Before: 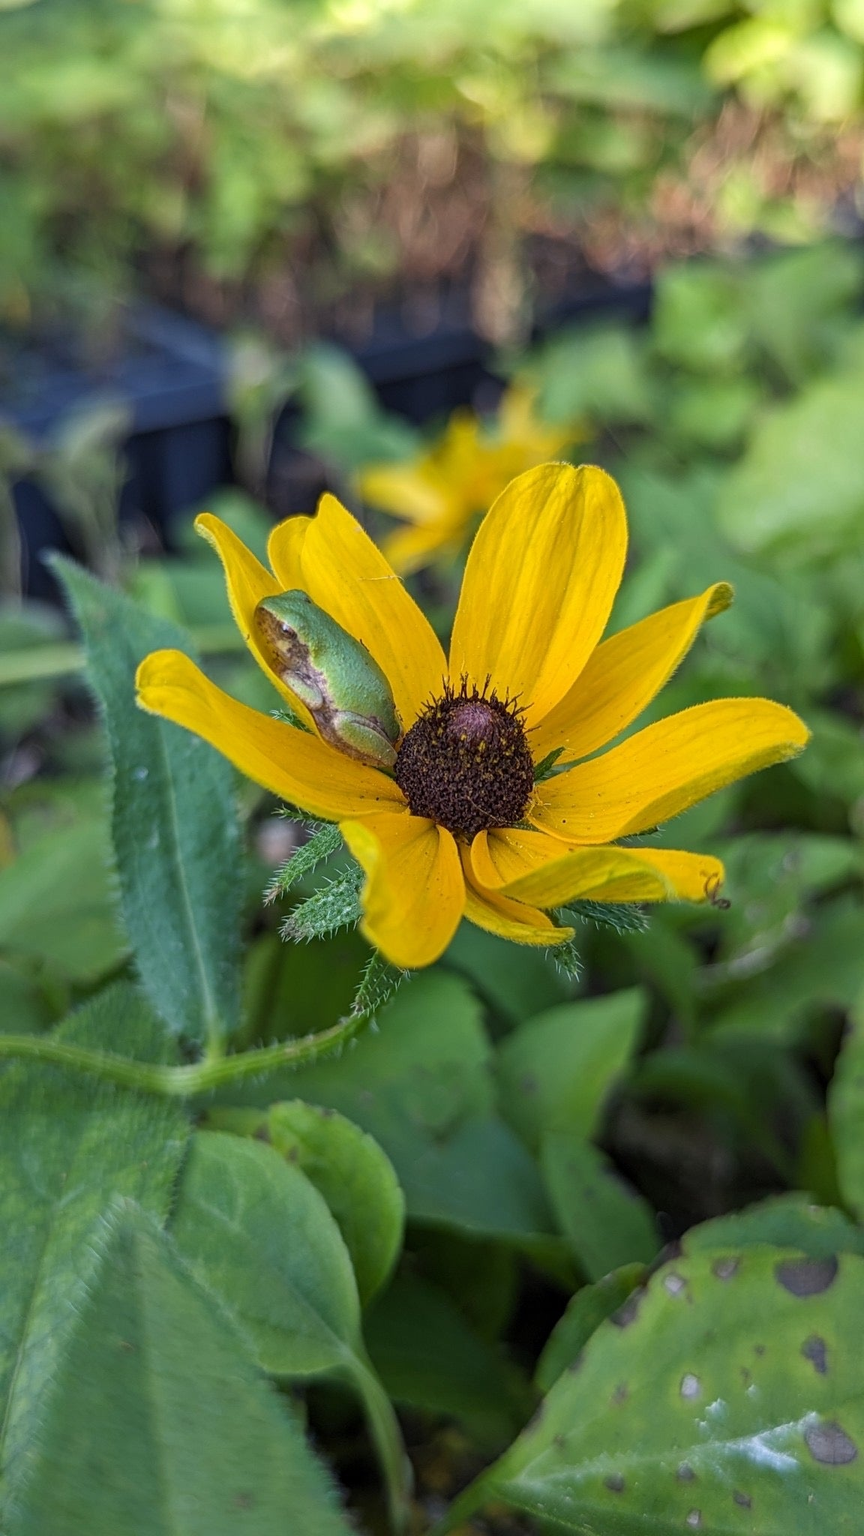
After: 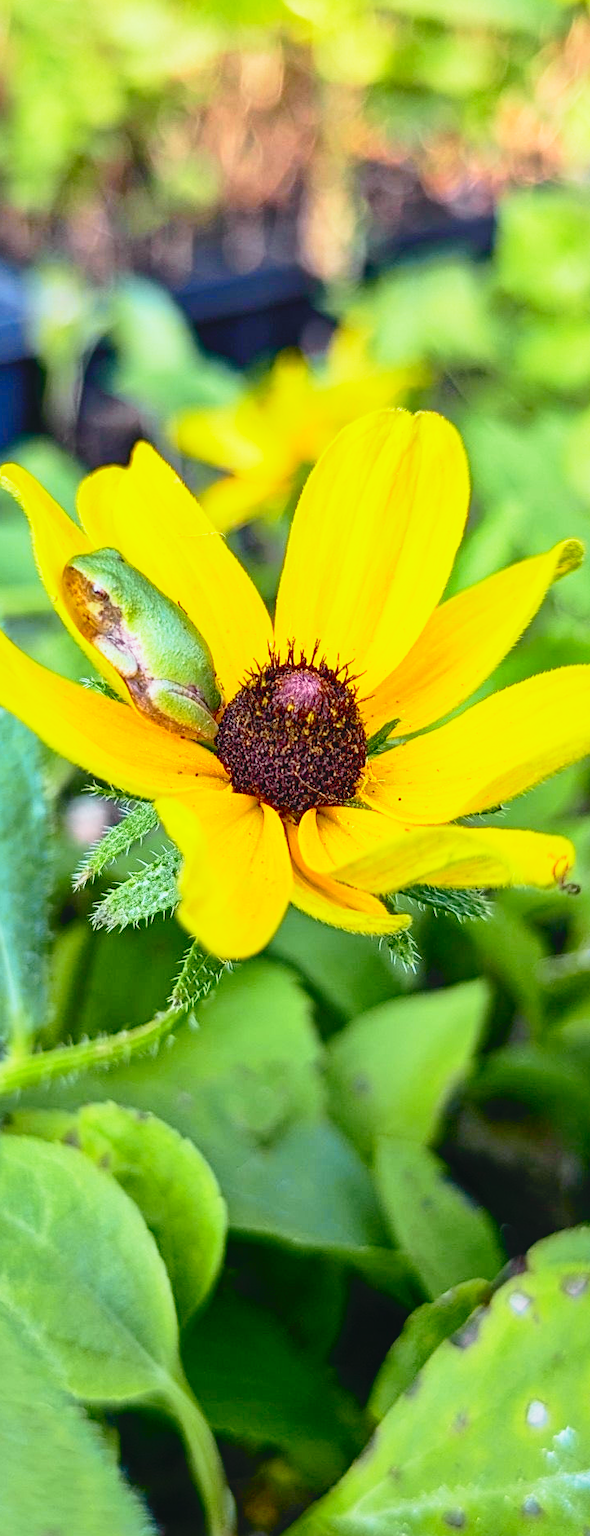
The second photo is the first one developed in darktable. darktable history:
tone curve: curves: ch0 [(0, 0.028) (0.037, 0.05) (0.123, 0.108) (0.19, 0.164) (0.269, 0.247) (0.475, 0.533) (0.595, 0.695) (0.718, 0.823) (0.855, 0.913) (1, 0.982)]; ch1 [(0, 0) (0.243, 0.245) (0.427, 0.41) (0.493, 0.481) (0.505, 0.502) (0.536, 0.545) (0.56, 0.582) (0.611, 0.644) (0.769, 0.807) (1, 1)]; ch2 [(0, 0) (0.249, 0.216) (0.349, 0.321) (0.424, 0.442) (0.476, 0.483) (0.498, 0.499) (0.517, 0.519) (0.532, 0.55) (0.569, 0.608) (0.614, 0.661) (0.706, 0.75) (0.808, 0.809) (0.991, 0.968)], color space Lab, independent channels
base curve: curves: ch0 [(0, 0) (0.012, 0.01) (0.073, 0.168) (0.31, 0.711) (0.645, 0.957) (1, 1)], preserve colors none
shadows and highlights: on, module defaults
crop and rotate: left 22.753%, top 5.646%, right 14.355%, bottom 2.319%
